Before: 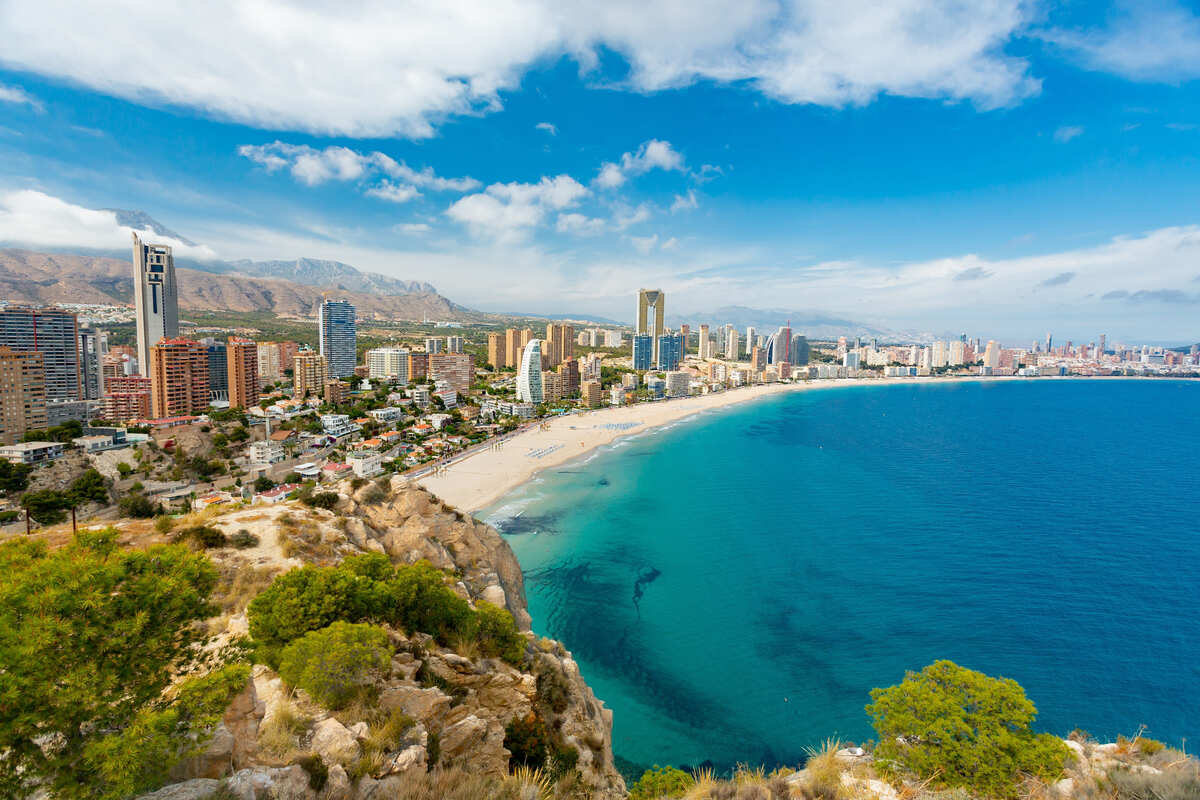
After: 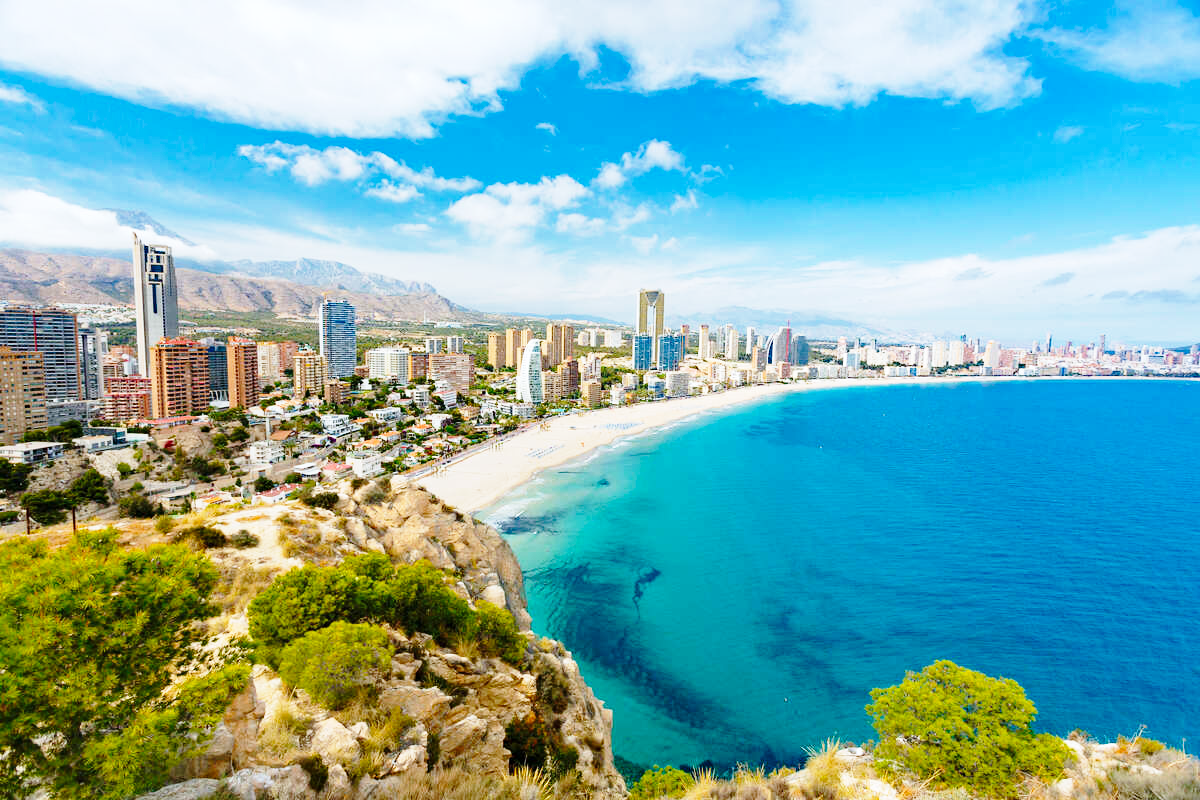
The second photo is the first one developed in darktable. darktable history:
haze removal: compatibility mode true, adaptive false
white balance: red 0.967, blue 1.049
base curve: curves: ch0 [(0, 0) (0.028, 0.03) (0.121, 0.232) (0.46, 0.748) (0.859, 0.968) (1, 1)], preserve colors none
